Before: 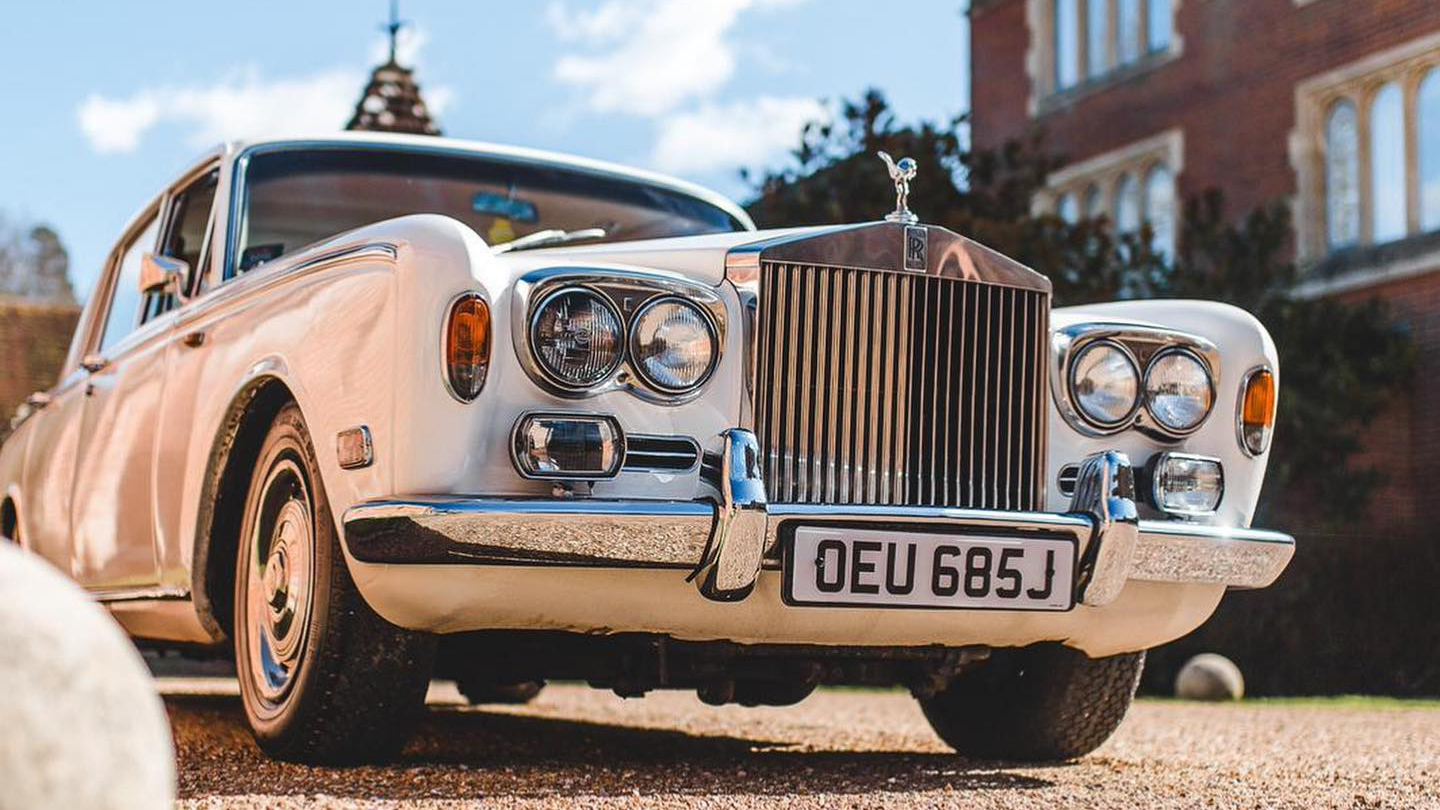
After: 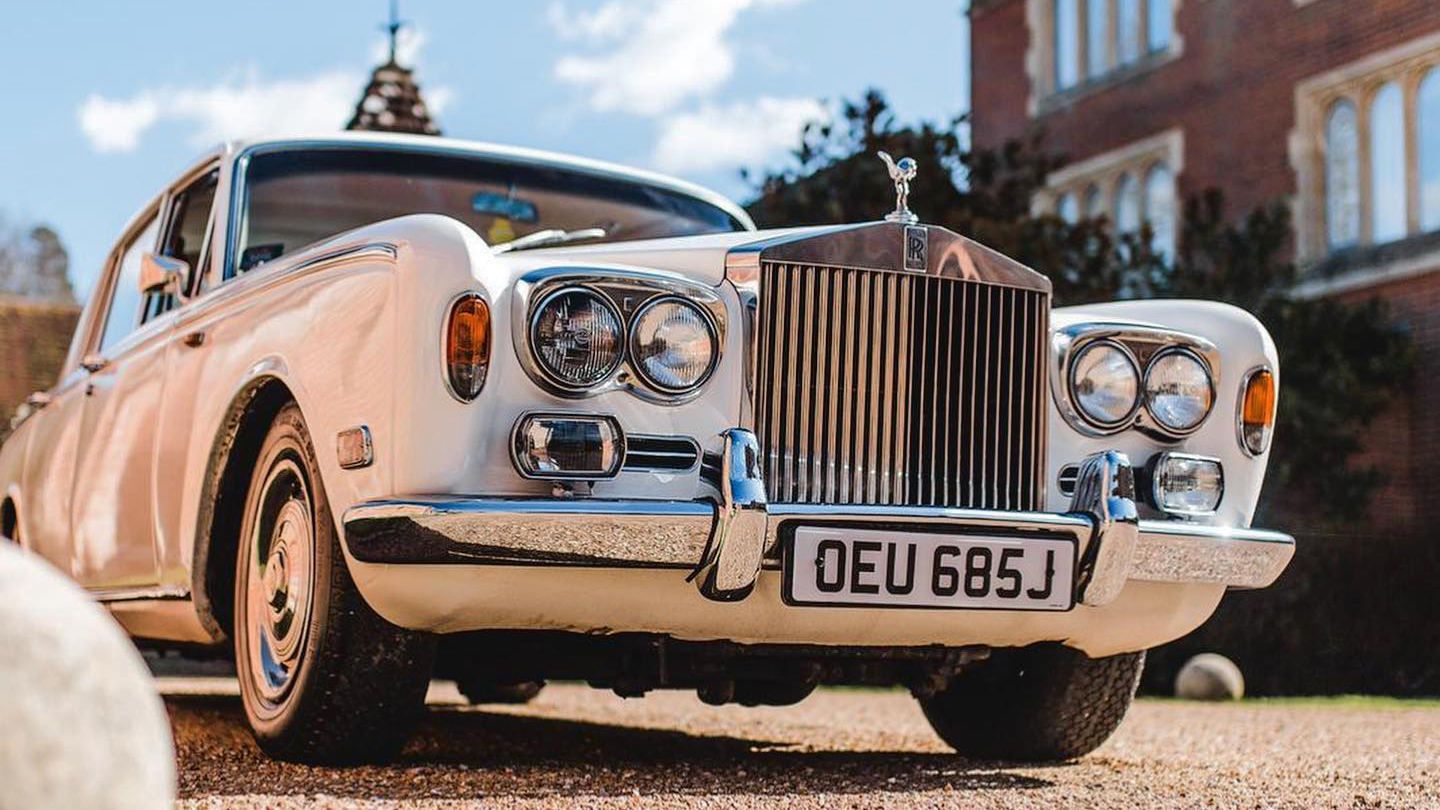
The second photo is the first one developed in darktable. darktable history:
tone curve: curves: ch0 [(0, 0) (0.003, 0.018) (0.011, 0.019) (0.025, 0.02) (0.044, 0.024) (0.069, 0.034) (0.1, 0.049) (0.136, 0.082) (0.177, 0.136) (0.224, 0.196) (0.277, 0.263) (0.335, 0.329) (0.399, 0.401) (0.468, 0.473) (0.543, 0.546) (0.623, 0.625) (0.709, 0.698) (0.801, 0.779) (0.898, 0.867) (1, 1)], color space Lab, independent channels, preserve colors none
